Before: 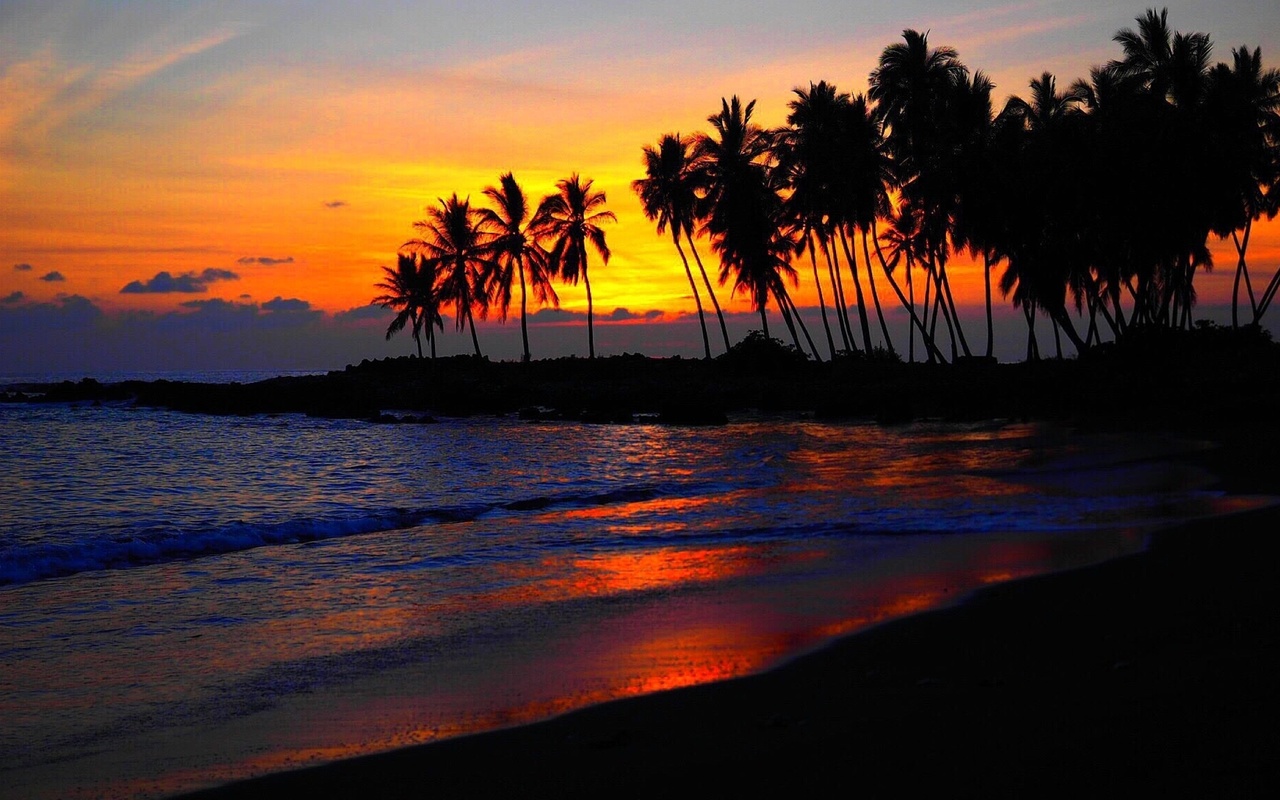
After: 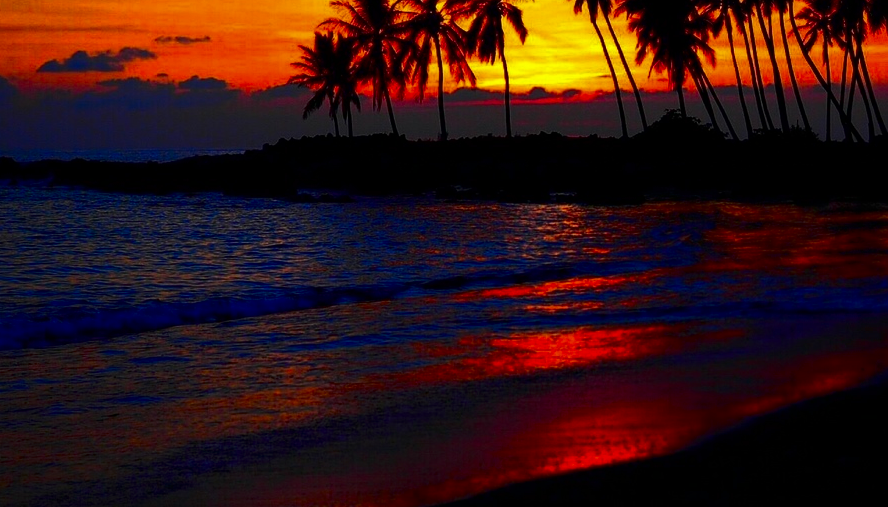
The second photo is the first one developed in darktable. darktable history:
contrast brightness saturation: contrast 0.129, brightness -0.243, saturation 0.136
crop: left 6.521%, top 27.738%, right 24.062%, bottom 8.782%
